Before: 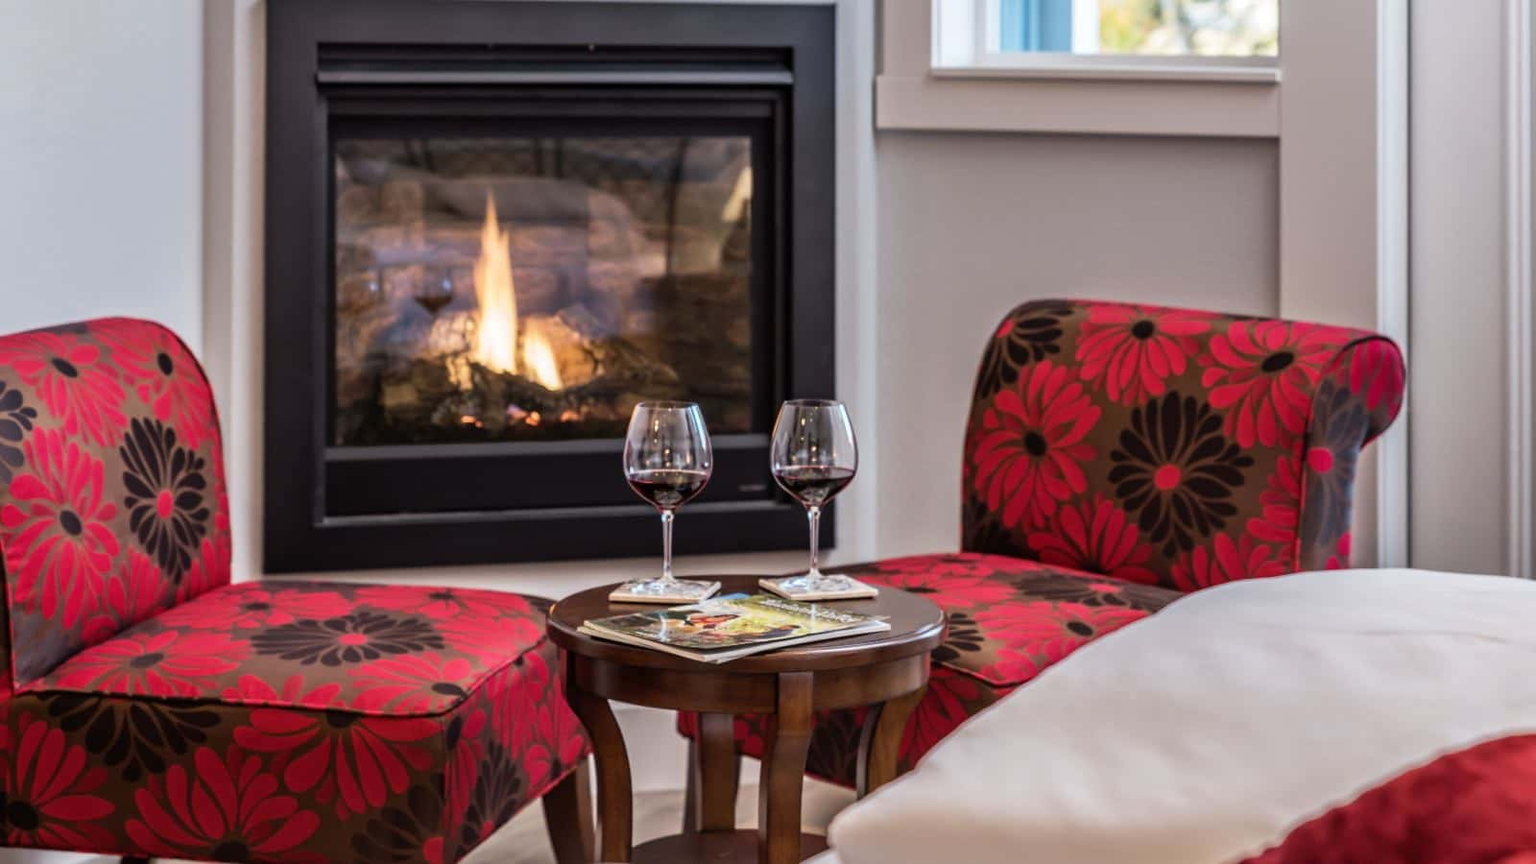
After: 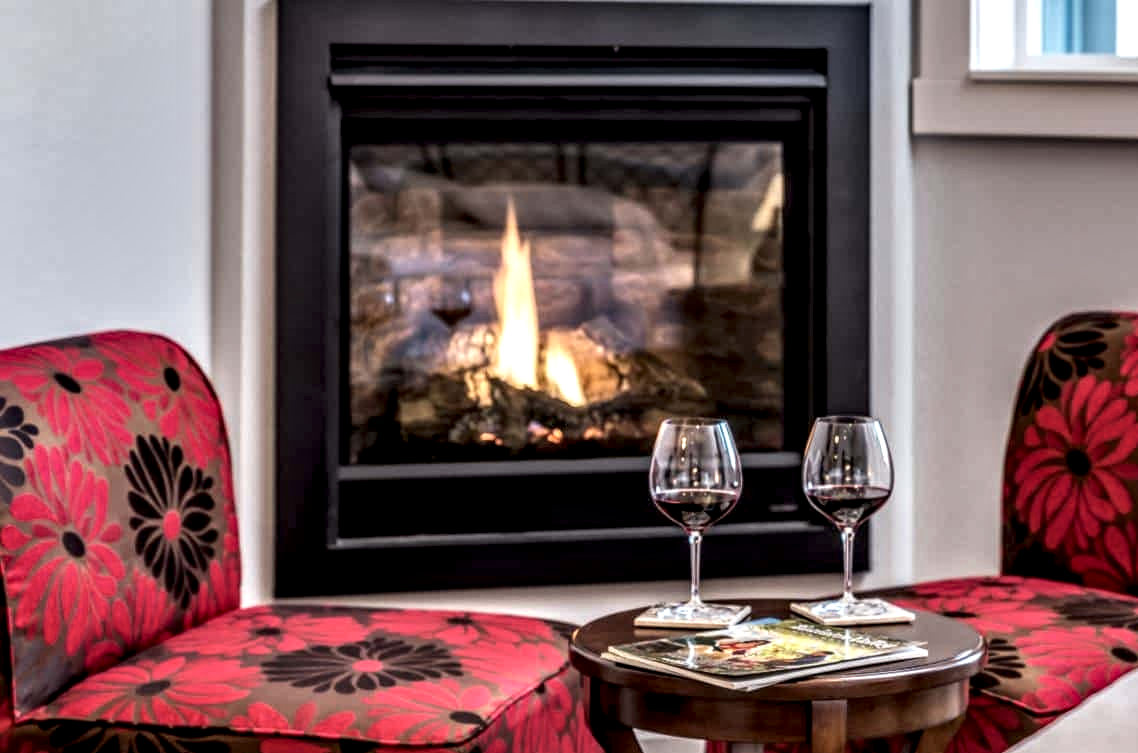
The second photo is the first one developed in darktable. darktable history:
crop: right 28.842%, bottom 16.306%
local contrast: highlights 18%, detail 188%
